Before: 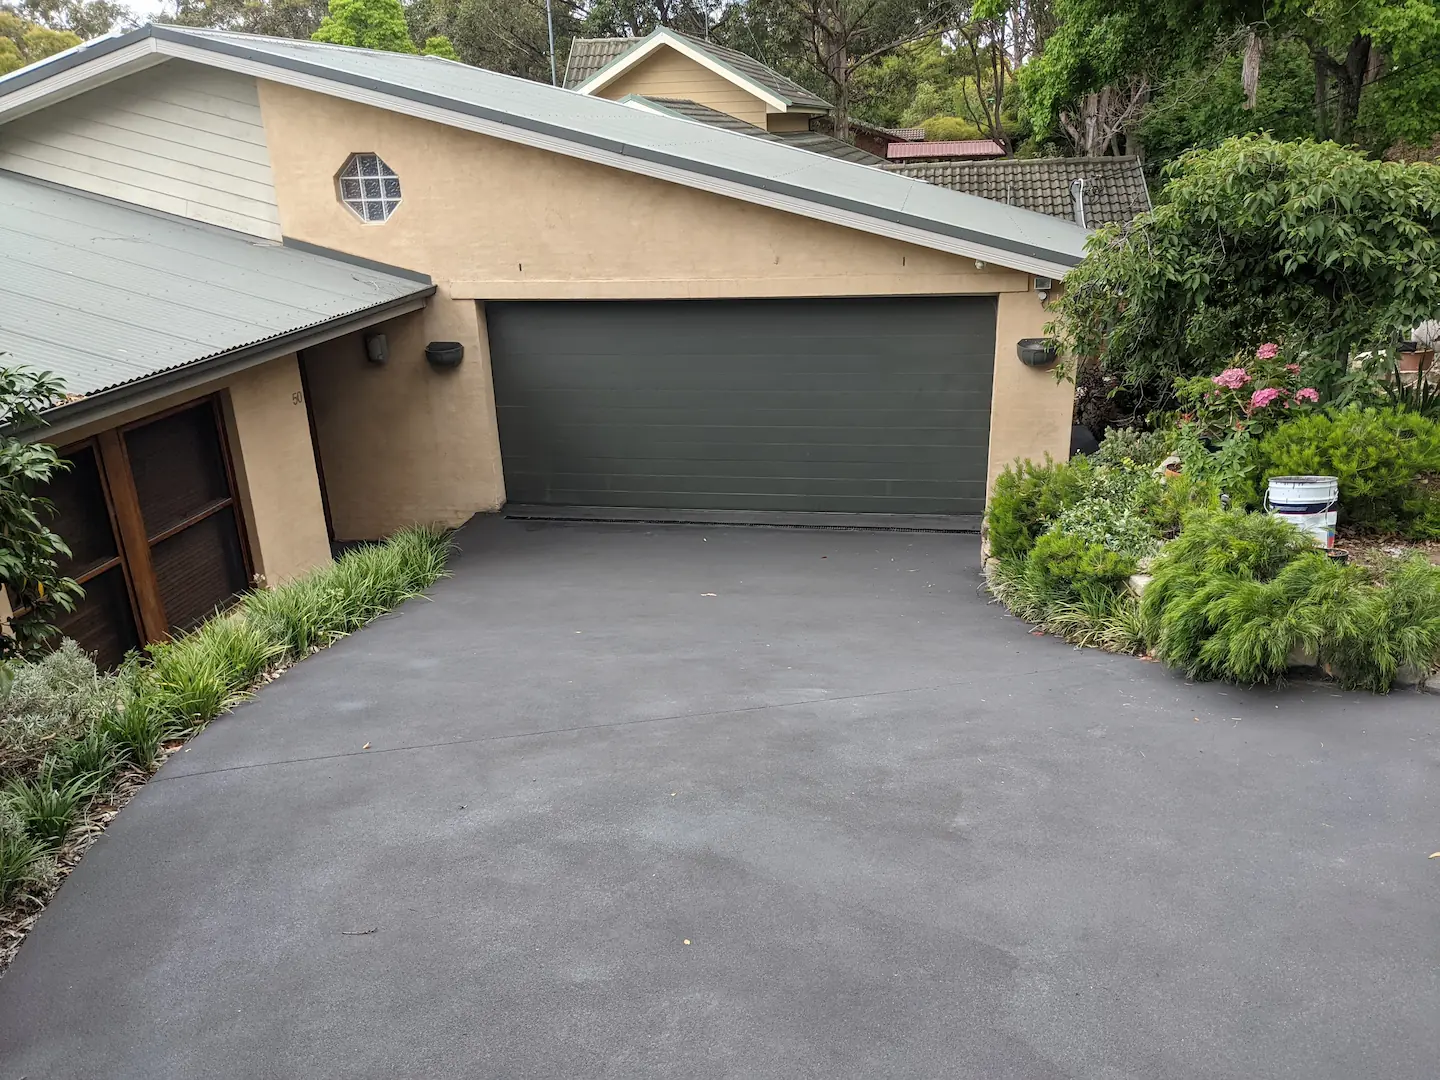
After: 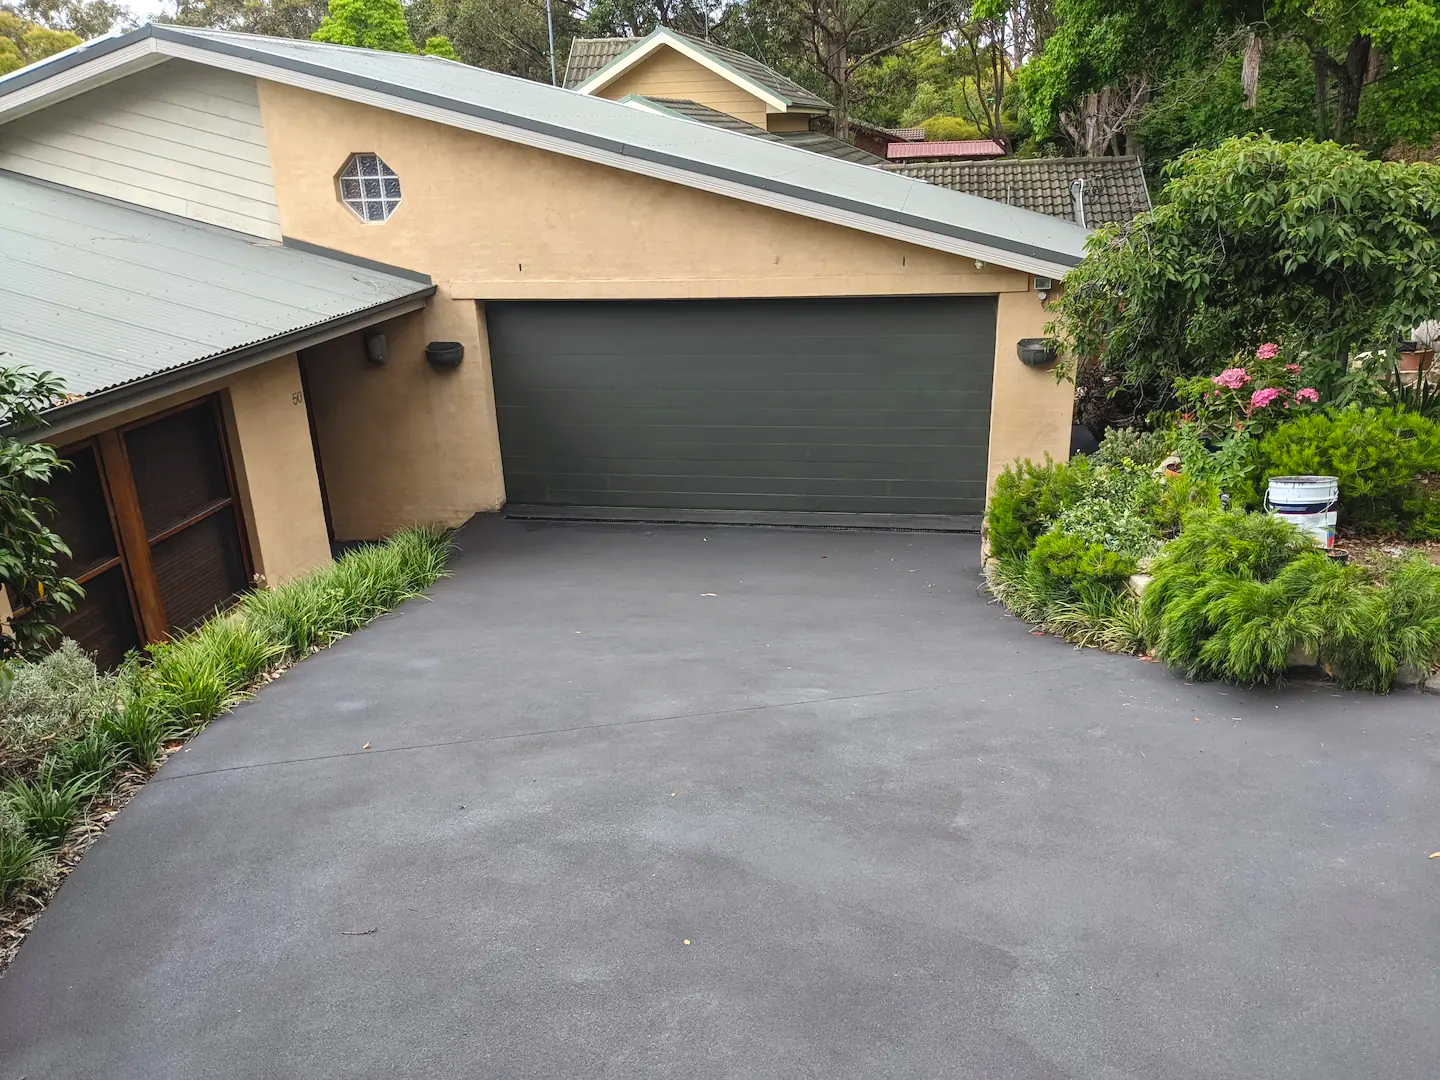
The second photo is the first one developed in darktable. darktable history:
contrast brightness saturation: contrast 0.088, saturation 0.283
exposure: black level correction -0.005, exposure 0.054 EV, compensate highlight preservation false
